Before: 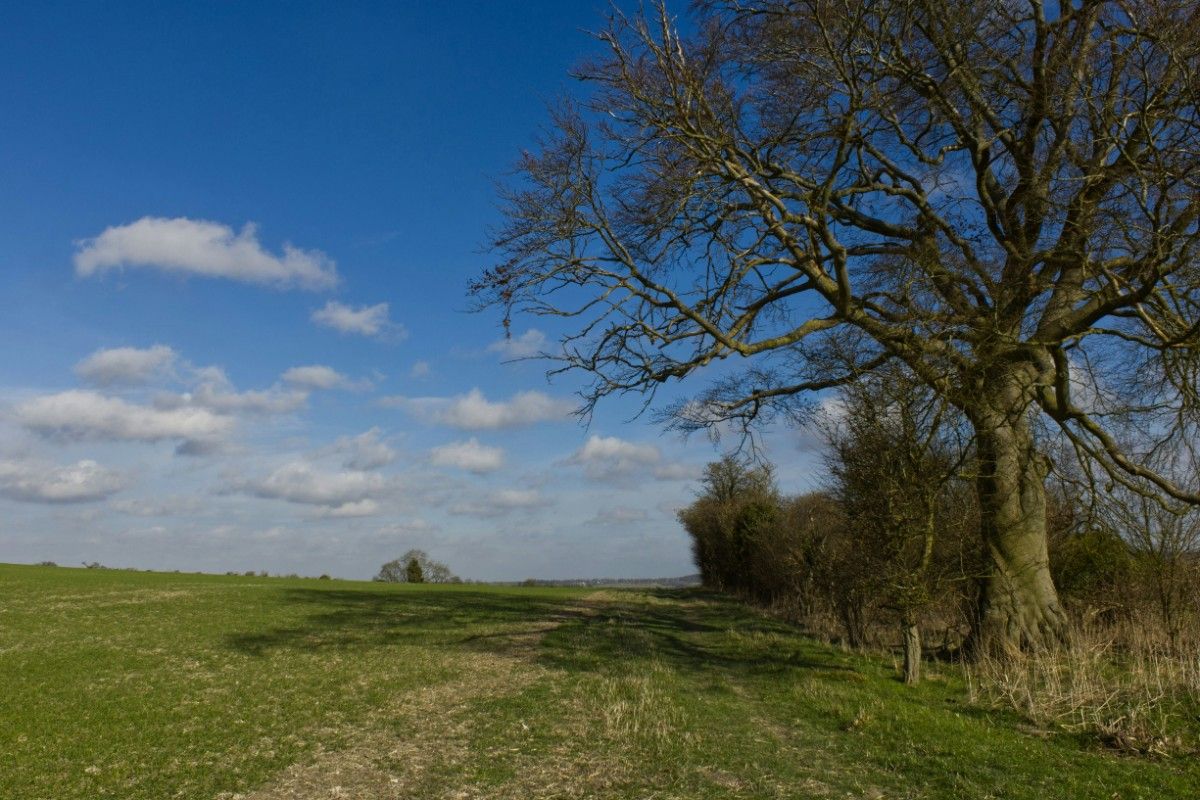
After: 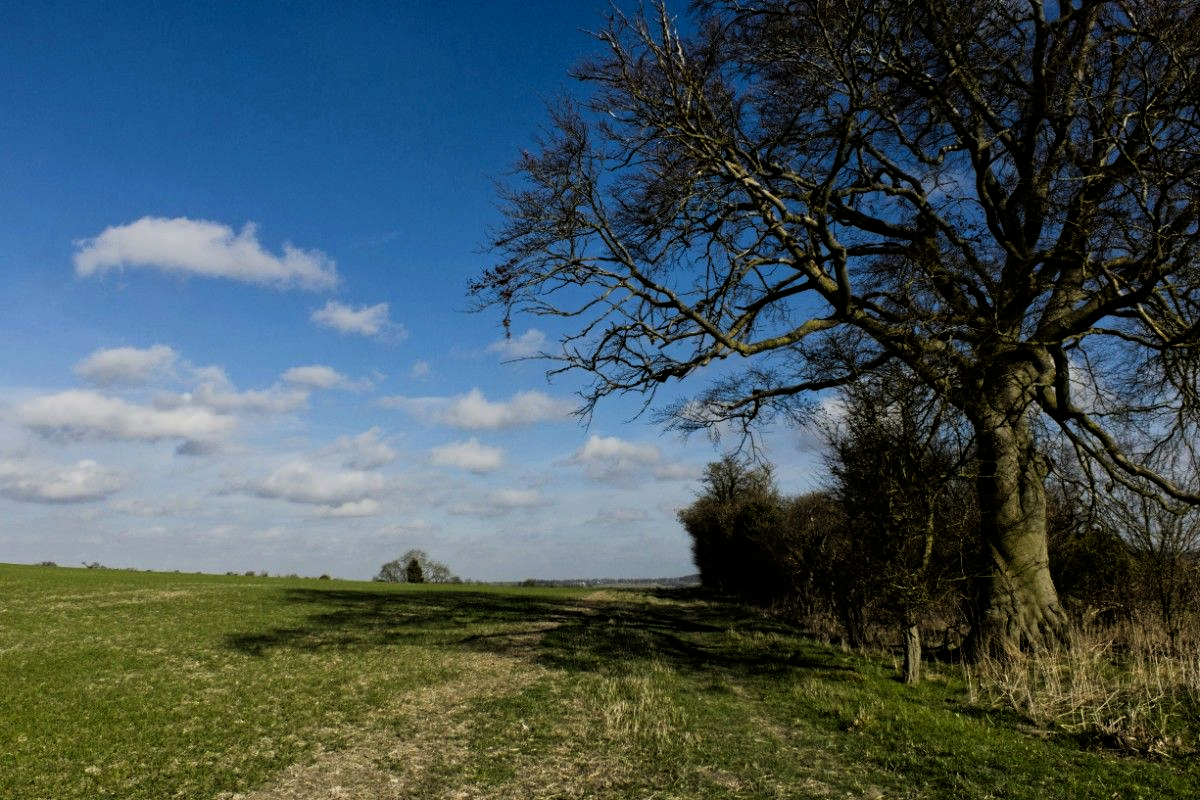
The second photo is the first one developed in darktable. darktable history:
filmic rgb: black relative exposure -5 EV, hardness 2.88, contrast 1.3, highlights saturation mix -30%
tone curve: curves: ch0 [(0, 0) (0.003, 0.003) (0.011, 0.012) (0.025, 0.026) (0.044, 0.047) (0.069, 0.073) (0.1, 0.105) (0.136, 0.143) (0.177, 0.187) (0.224, 0.237) (0.277, 0.293) (0.335, 0.354) (0.399, 0.422) (0.468, 0.495) (0.543, 0.574) (0.623, 0.659) (0.709, 0.749) (0.801, 0.846) (0.898, 0.932) (1, 1)], preserve colors none
